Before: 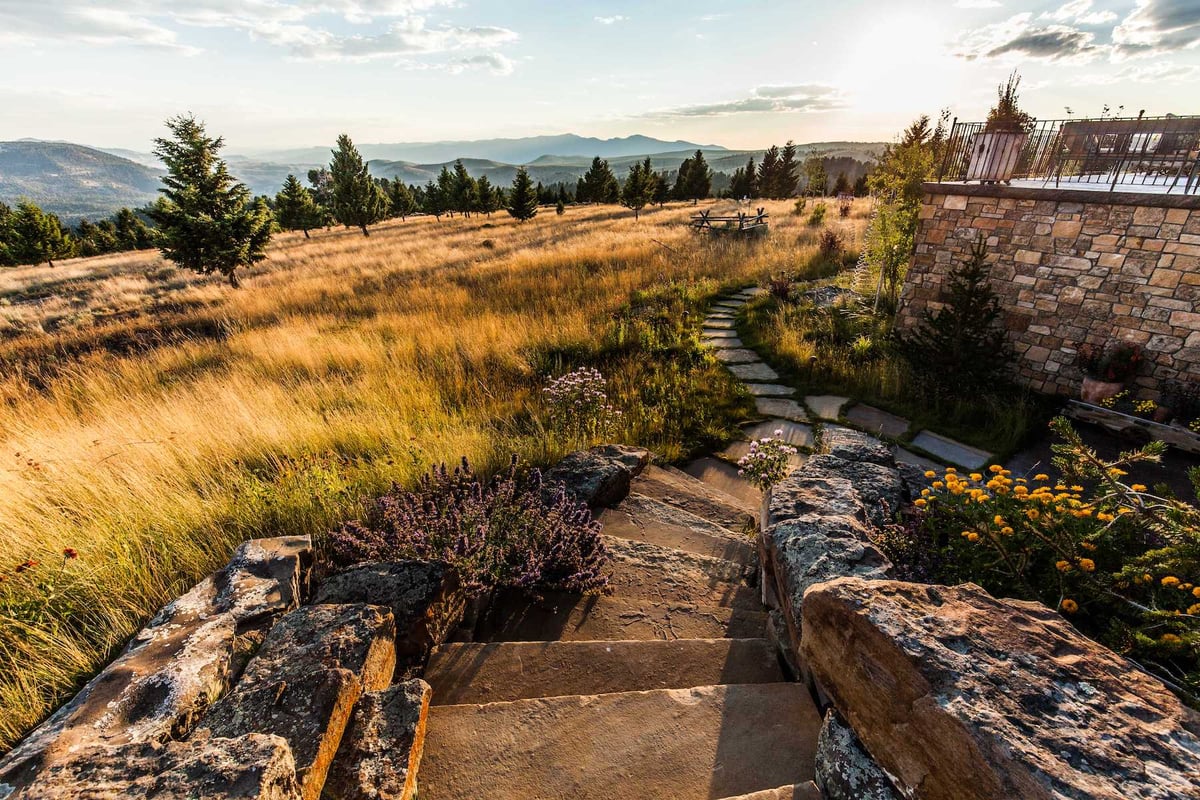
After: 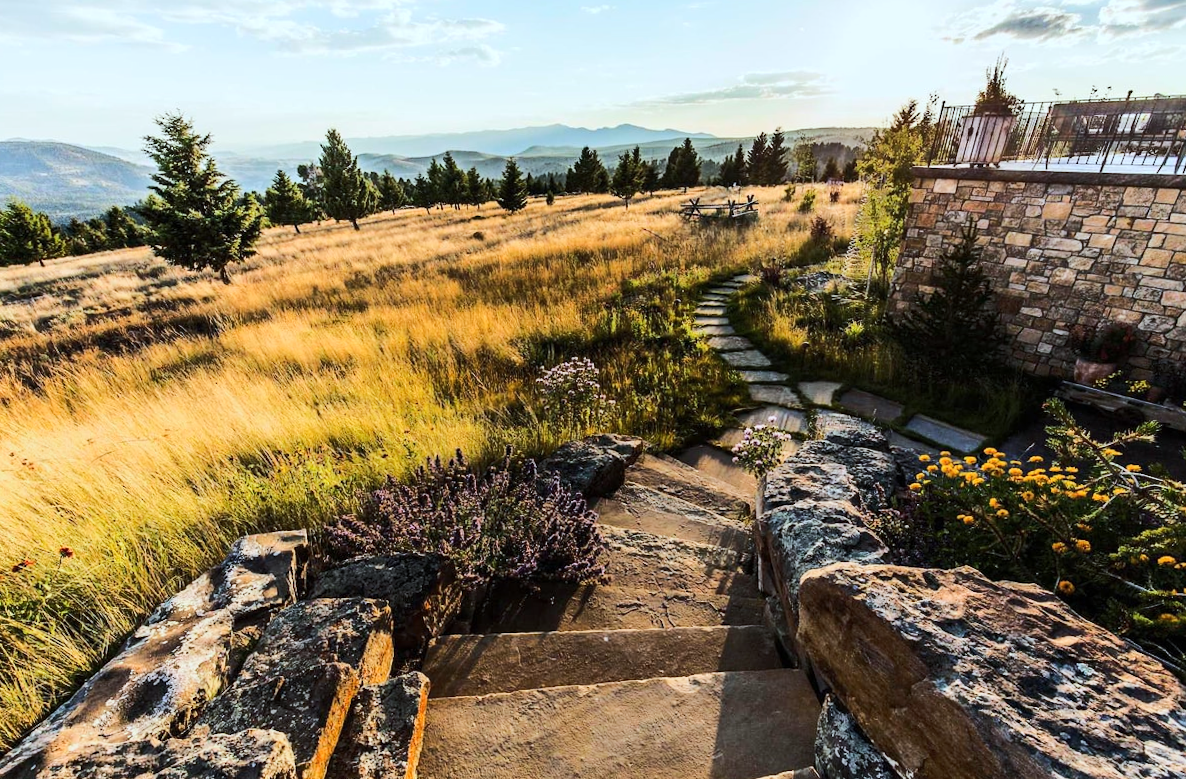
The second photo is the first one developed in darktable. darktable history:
rotate and perspective: rotation -1°, crop left 0.011, crop right 0.989, crop top 0.025, crop bottom 0.975
white balance: red 0.925, blue 1.046
rgb curve: curves: ch0 [(0, 0) (0.284, 0.292) (0.505, 0.644) (1, 1)]; ch1 [(0, 0) (0.284, 0.292) (0.505, 0.644) (1, 1)]; ch2 [(0, 0) (0.284, 0.292) (0.505, 0.644) (1, 1)], compensate middle gray true
